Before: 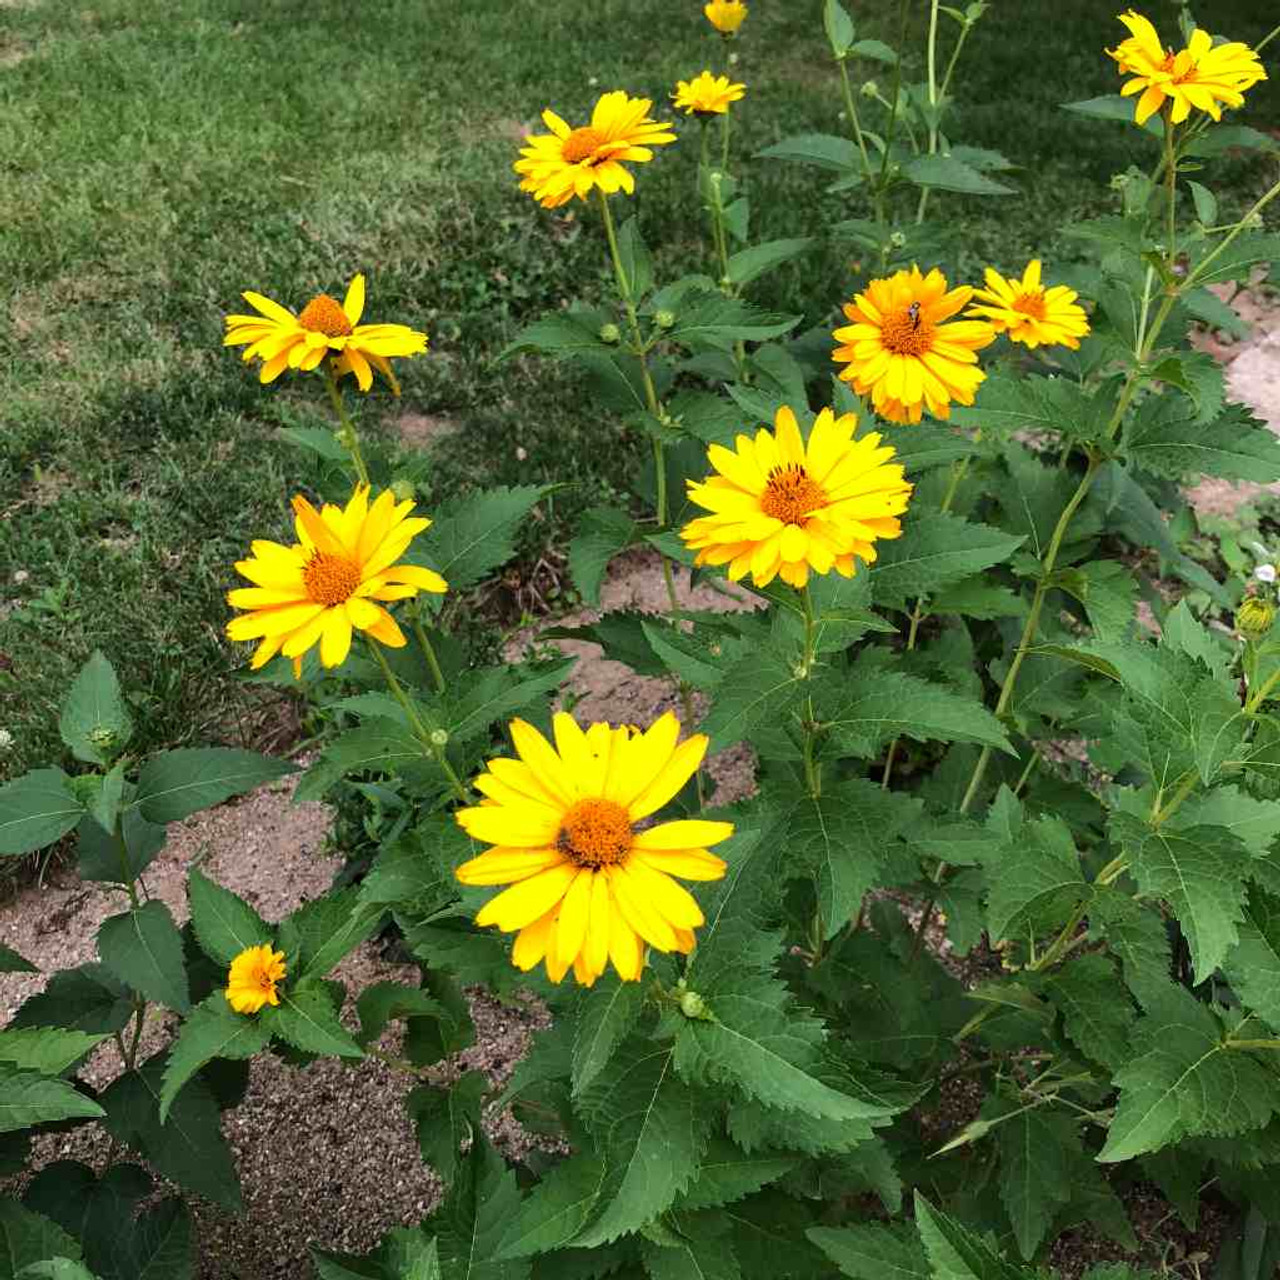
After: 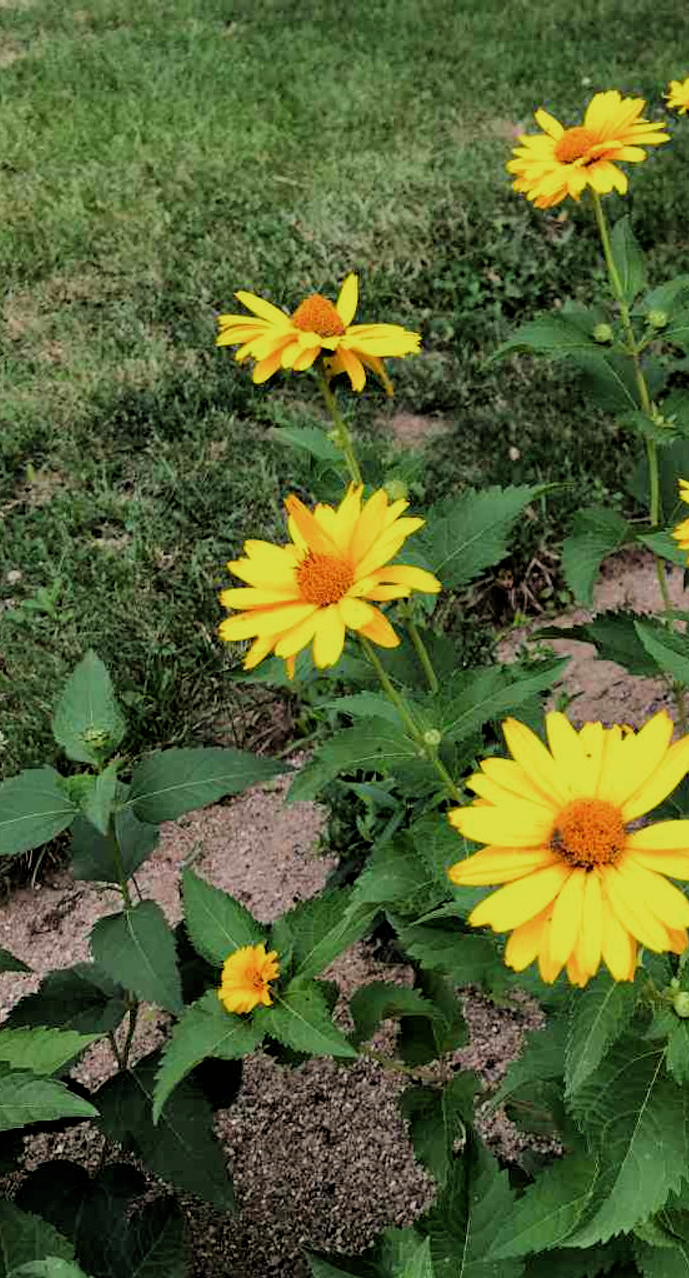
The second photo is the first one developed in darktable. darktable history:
filmic rgb: black relative exposure -7.61 EV, white relative exposure 4.63 EV, target black luminance 0%, hardness 3.52, latitude 50.5%, contrast 1.038, highlights saturation mix 8.89%, shadows ↔ highlights balance -0.188%, add noise in highlights 0.001, preserve chrominance max RGB, color science v3 (2019), use custom middle-gray values true, contrast in highlights soft
crop: left 0.584%, right 45.58%, bottom 0.083%
